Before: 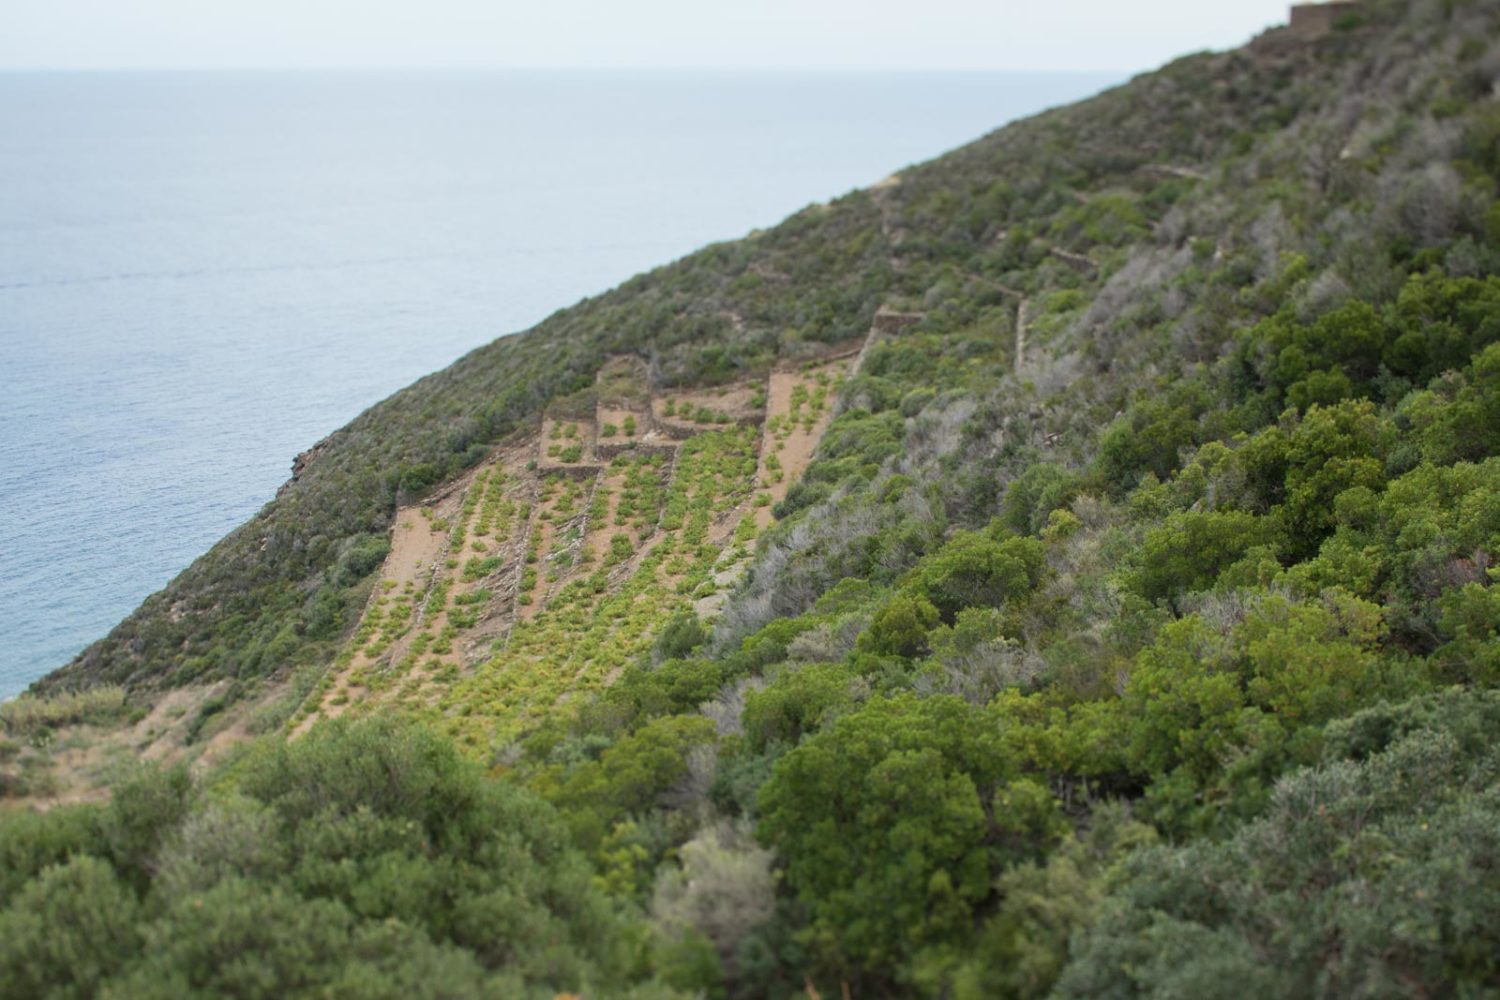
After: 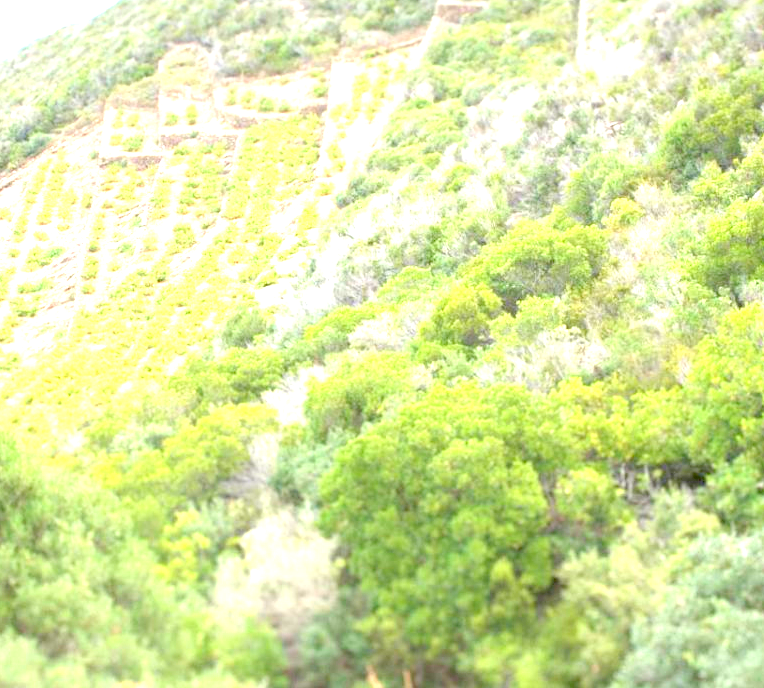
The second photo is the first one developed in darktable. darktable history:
levels: levels [0, 0.397, 0.955]
crop and rotate: left 29.237%, top 31.152%, right 19.807%
exposure: black level correction 0.001, exposure 0.5 EV, compensate exposure bias true, compensate highlight preservation false
